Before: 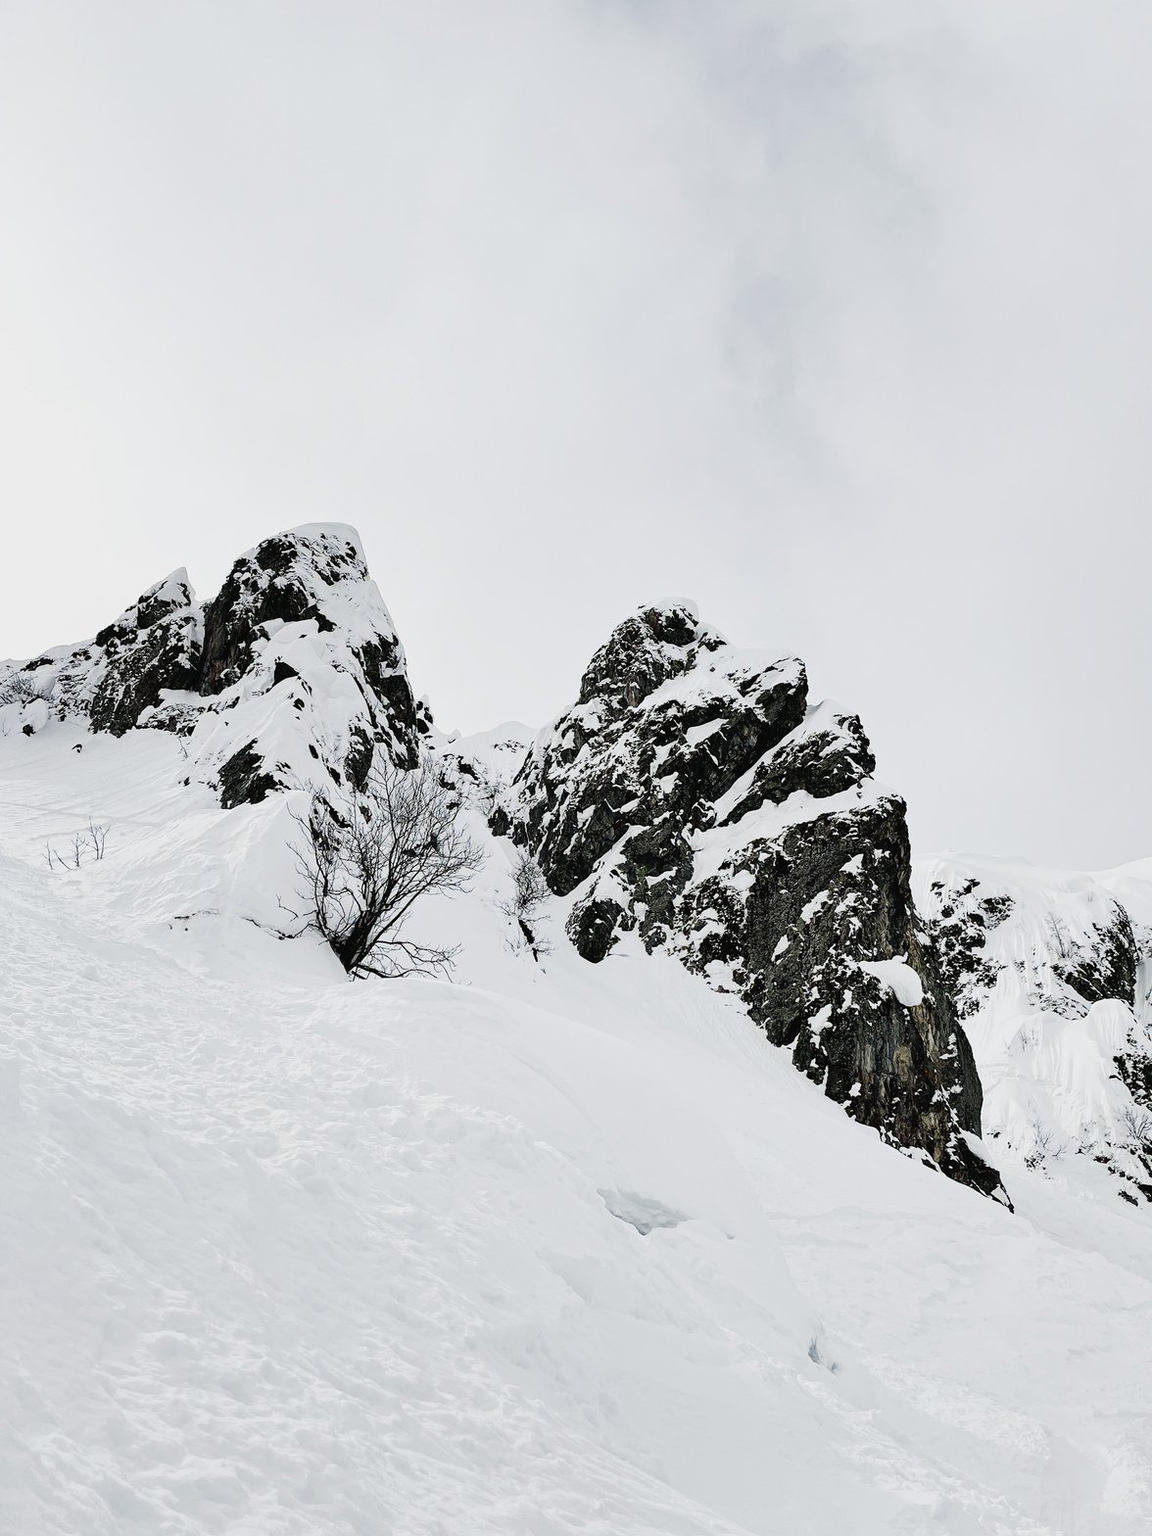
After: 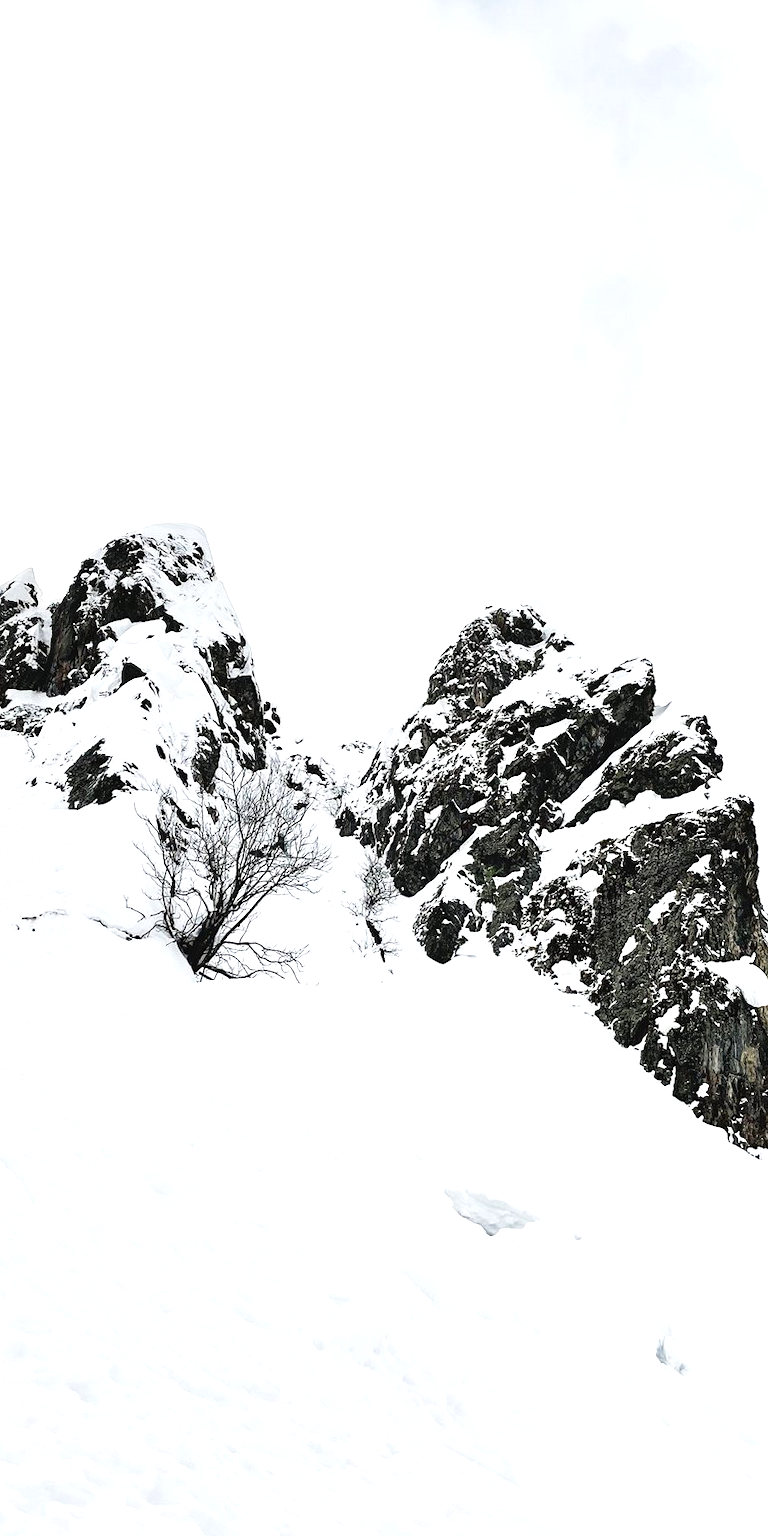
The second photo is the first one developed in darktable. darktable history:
exposure: black level correction 0, exposure 0.686 EV, compensate highlight preservation false
tone equalizer: mask exposure compensation -0.498 EV
base curve: preserve colors none
crop and rotate: left 13.383%, right 19.913%
